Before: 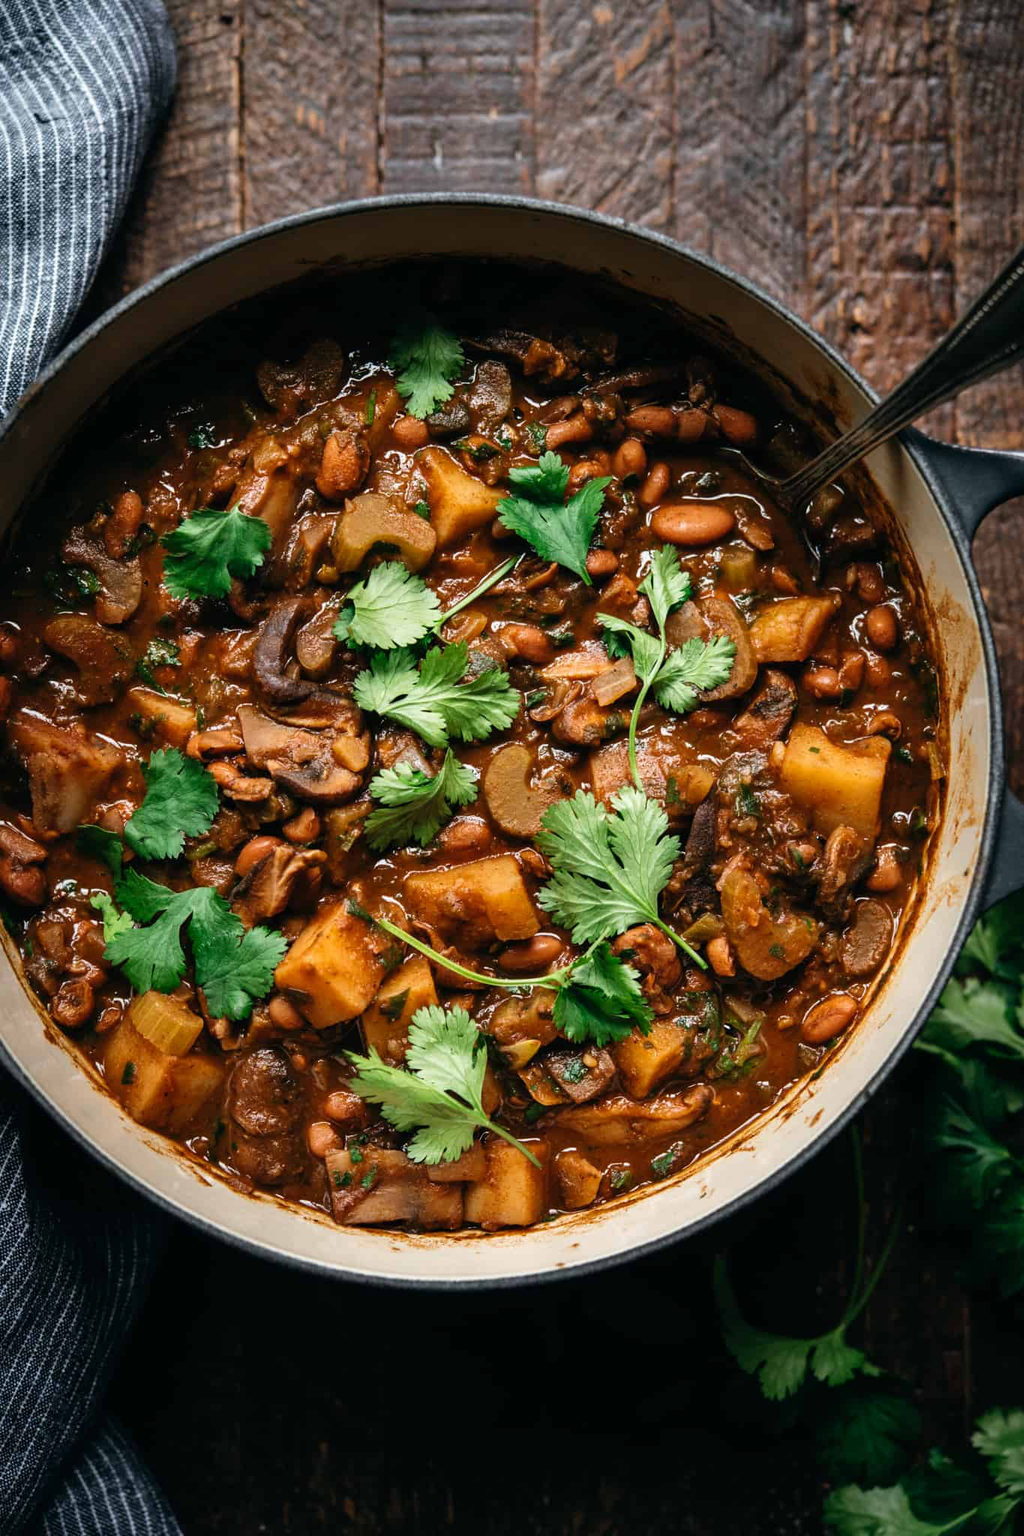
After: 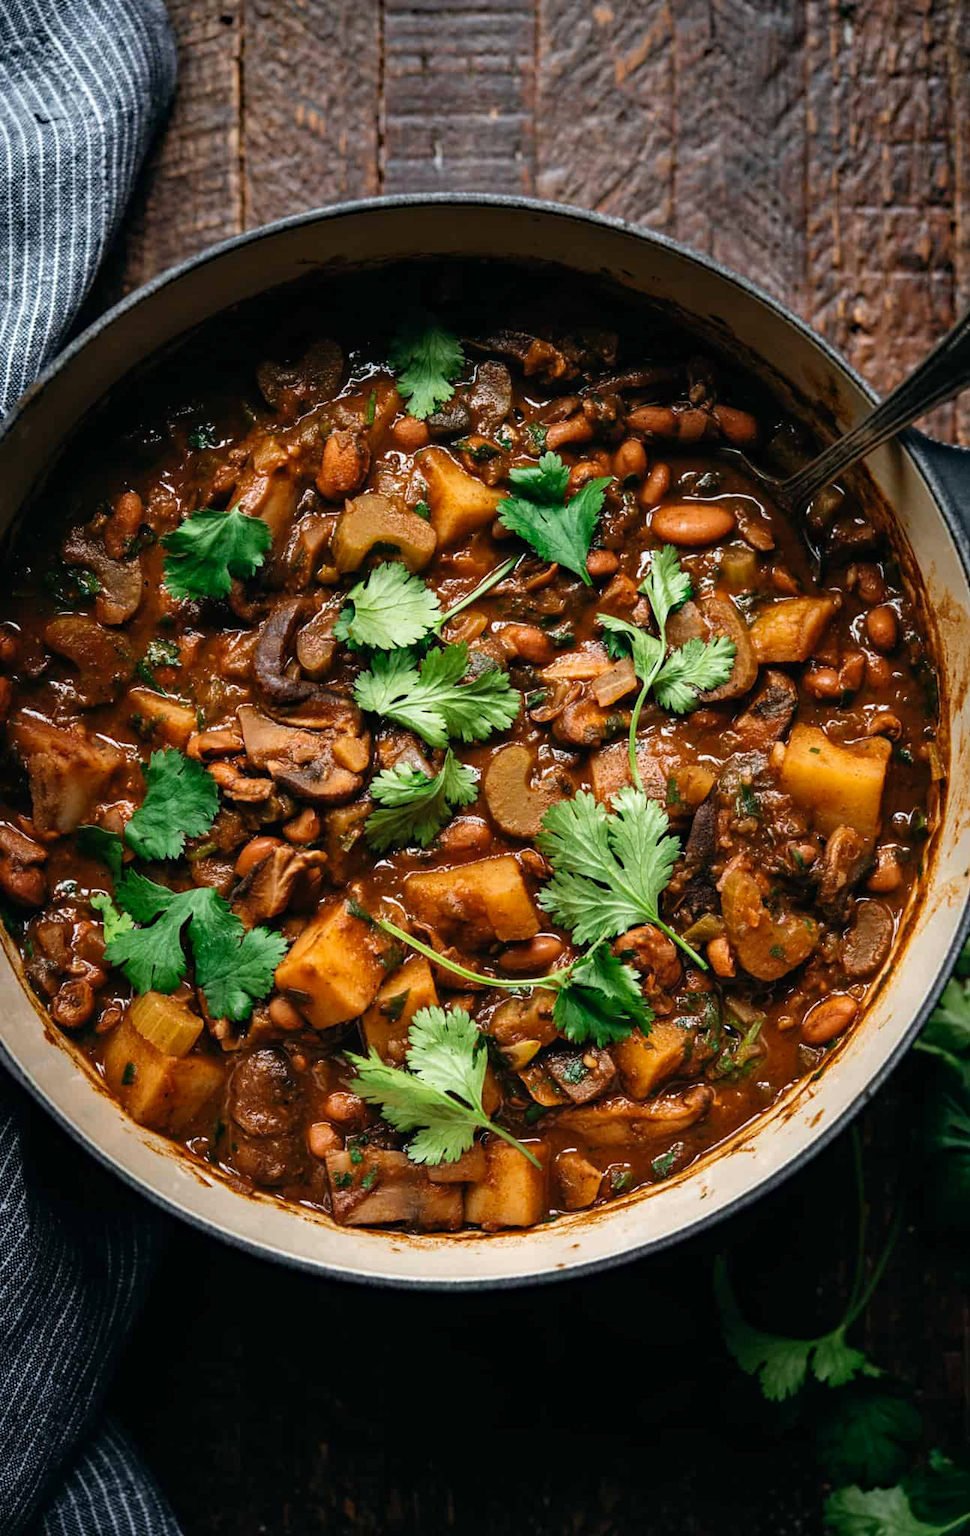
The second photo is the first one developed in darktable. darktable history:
crop and rotate: left 0%, right 5.241%
exposure: compensate highlight preservation false
haze removal: compatibility mode true, adaptive false
